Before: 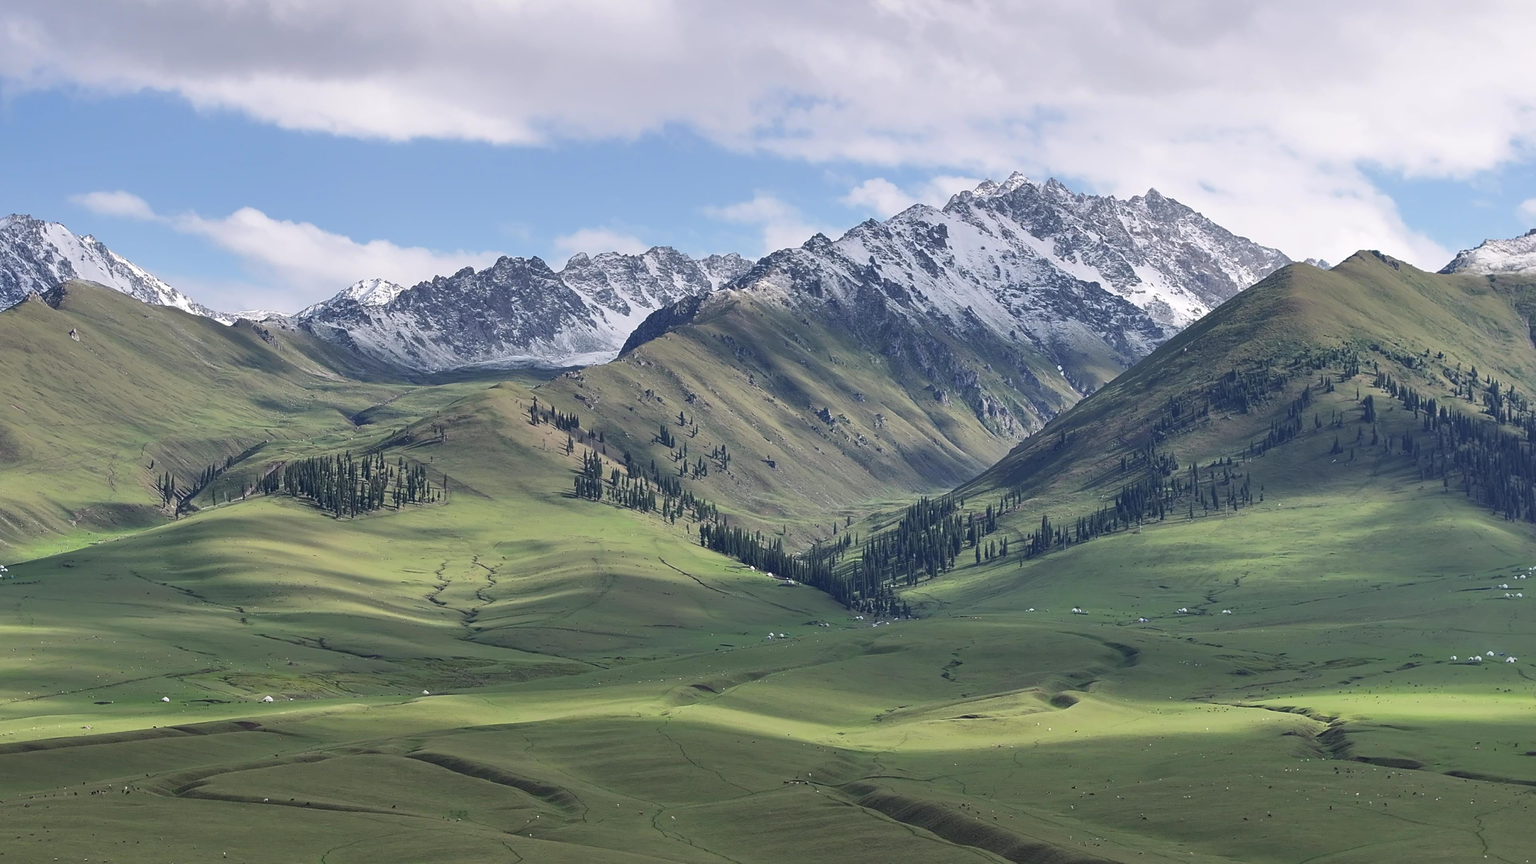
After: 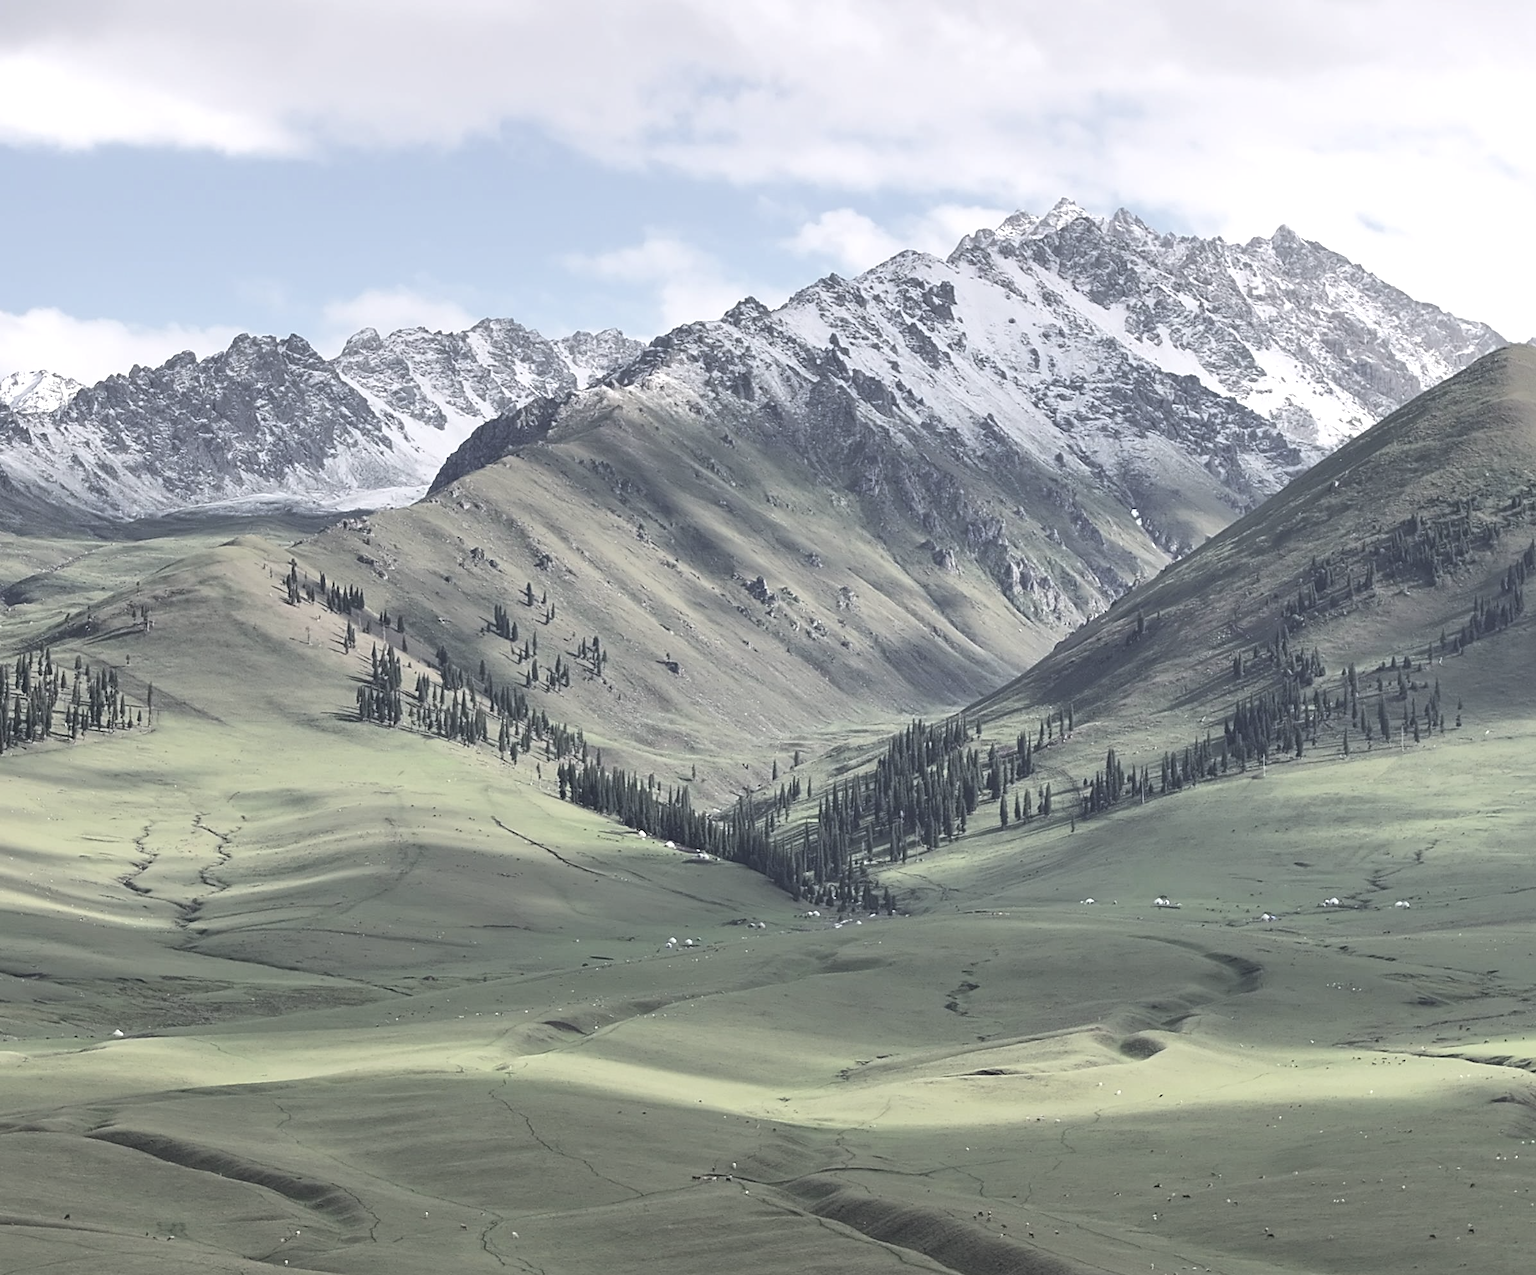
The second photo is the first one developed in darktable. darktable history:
contrast brightness saturation: brightness 0.18, saturation -0.5
tone equalizer: -8 EV -0.417 EV, -7 EV -0.389 EV, -6 EV -0.333 EV, -5 EV -0.222 EV, -3 EV 0.222 EV, -2 EV 0.333 EV, -1 EV 0.389 EV, +0 EV 0.417 EV, edges refinement/feathering 500, mask exposure compensation -1.57 EV, preserve details no
crop and rotate: left 22.918%, top 5.629%, right 14.711%, bottom 2.247%
